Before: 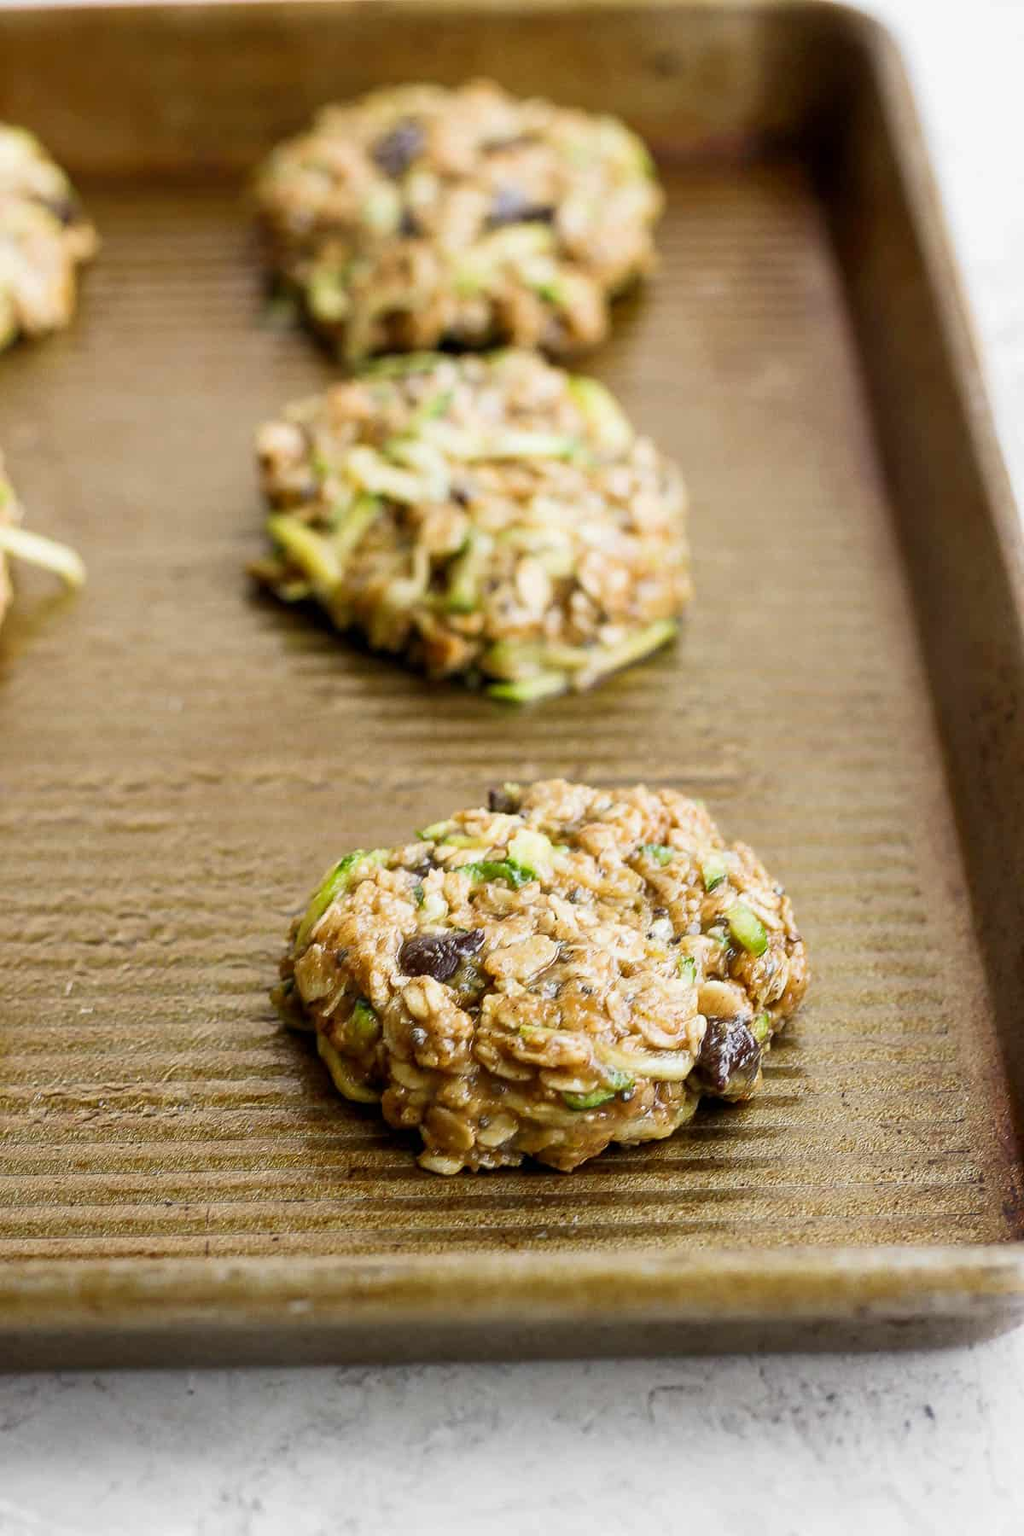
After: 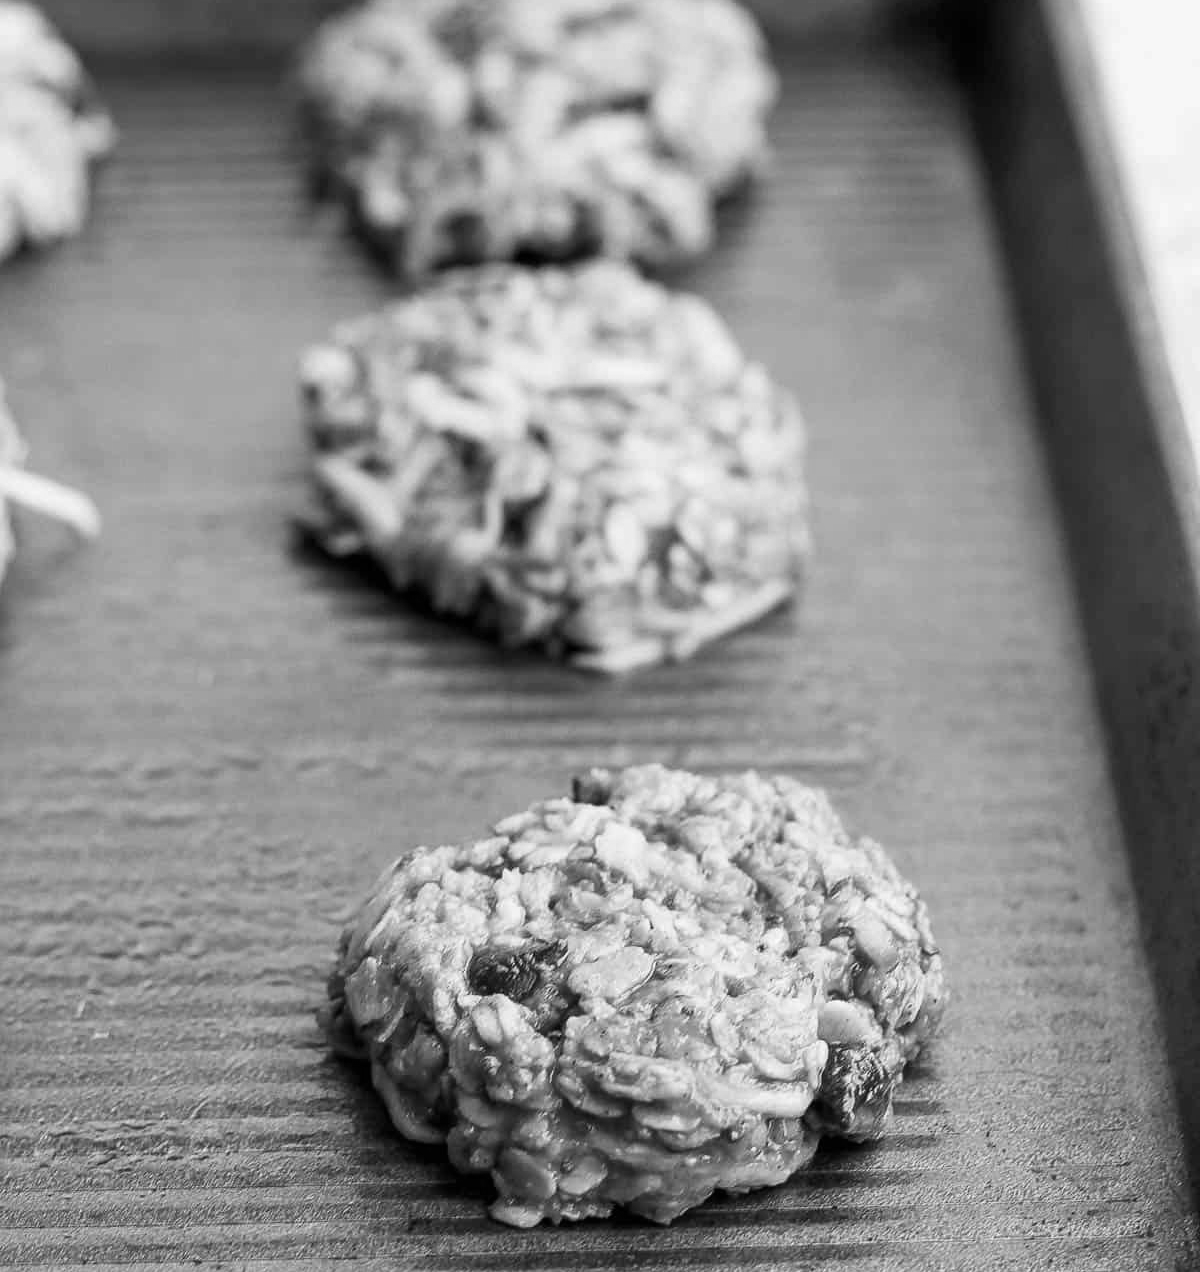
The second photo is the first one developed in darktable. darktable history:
crop and rotate: top 8.293%, bottom 20.996%
monochrome: on, module defaults
